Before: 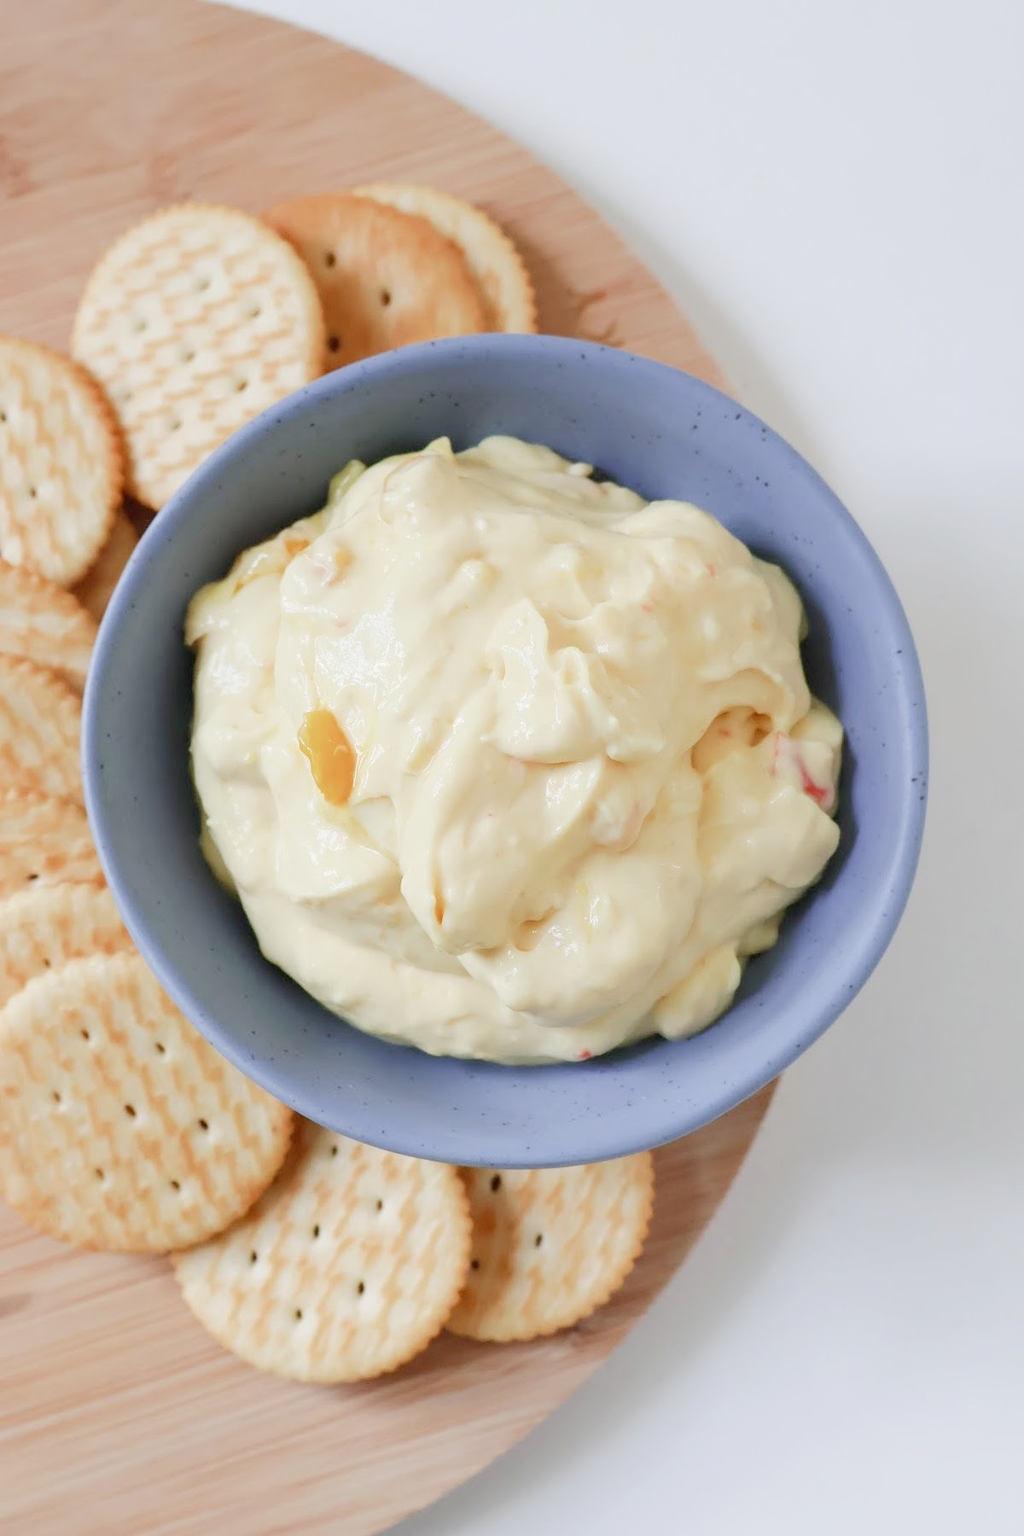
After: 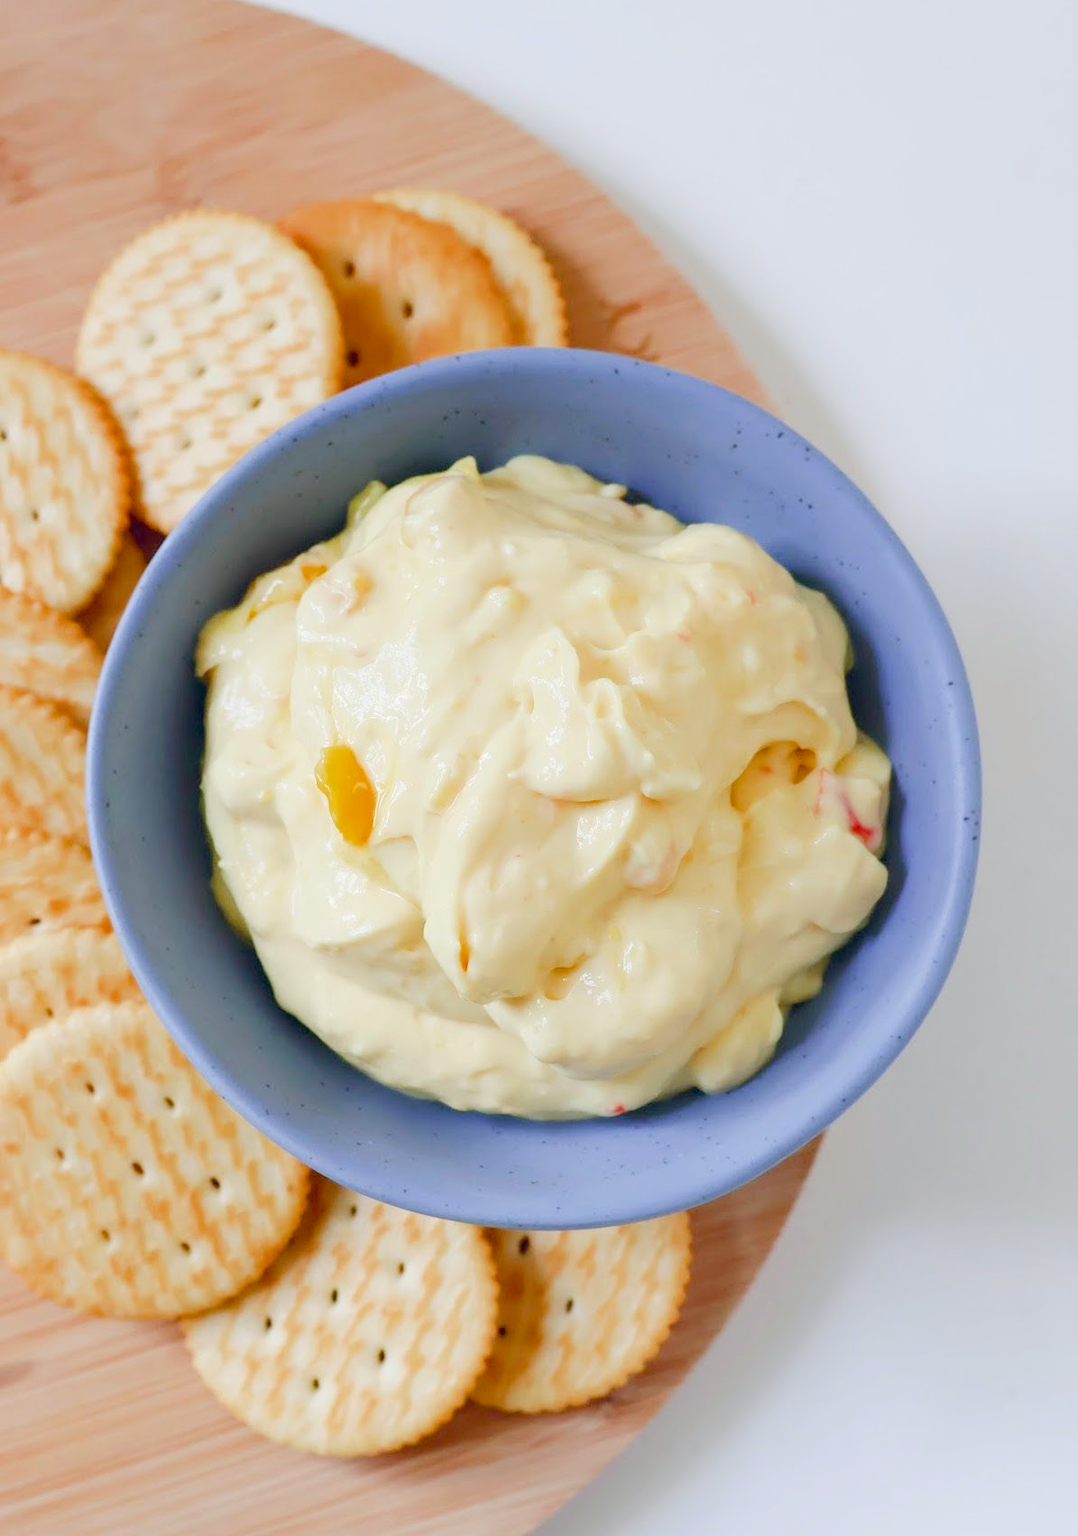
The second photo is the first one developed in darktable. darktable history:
color balance rgb: global offset › chroma 0.095%, global offset › hue 253.23°, perceptual saturation grading › global saturation 35.952%, perceptual saturation grading › shadows 35.041%
crop: top 0.348%, right 0.255%, bottom 4.995%
